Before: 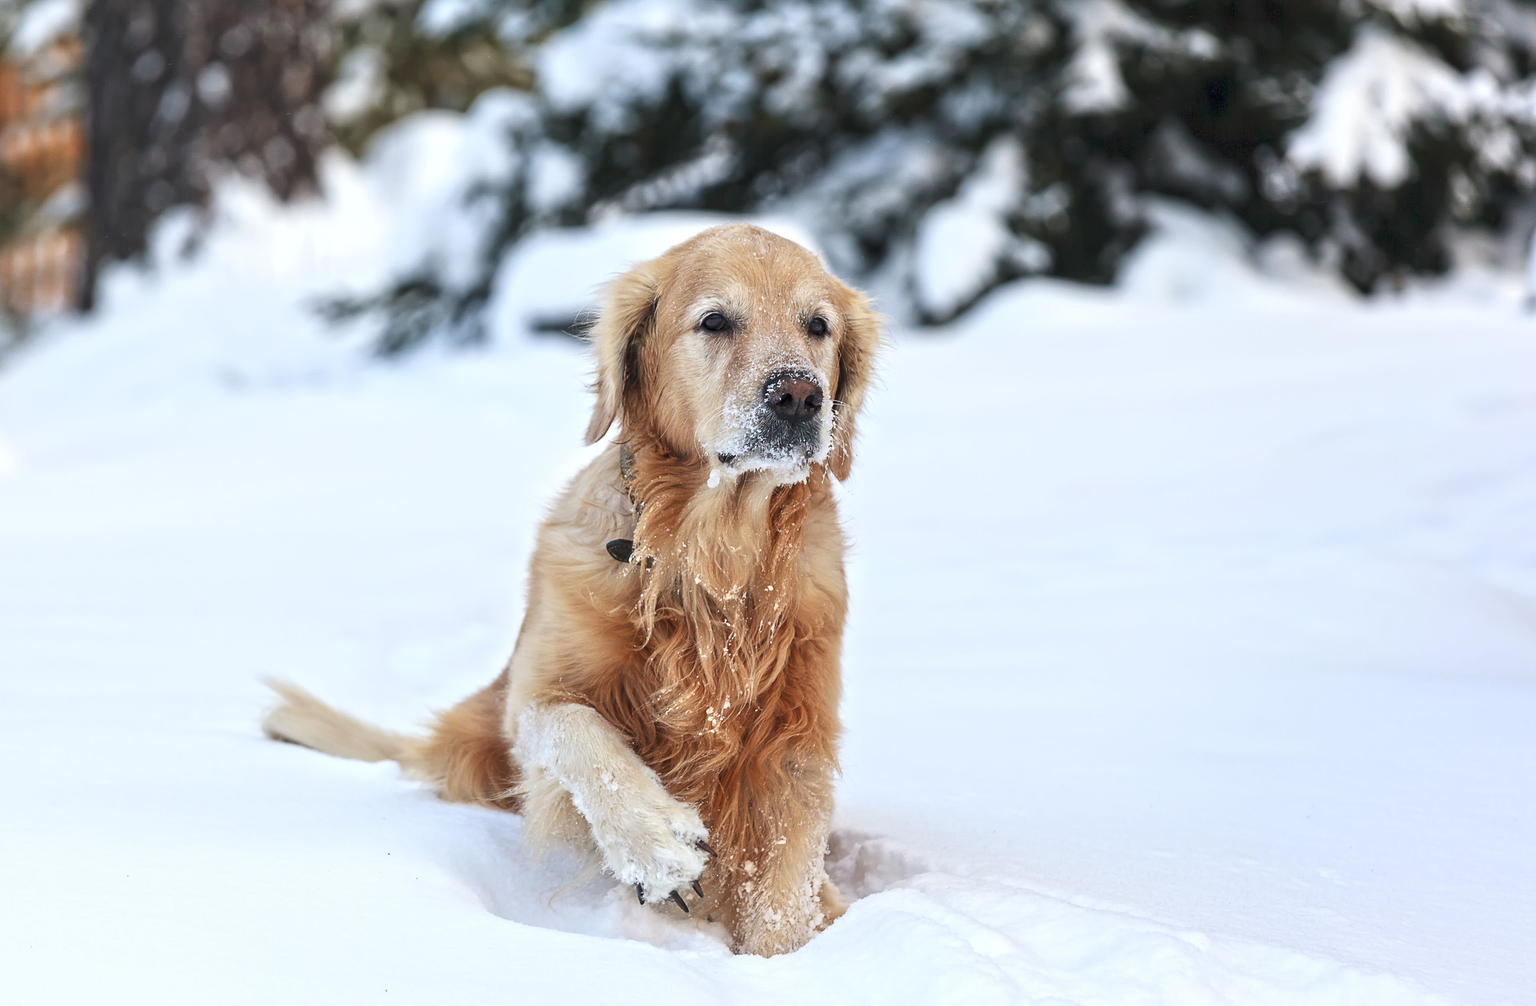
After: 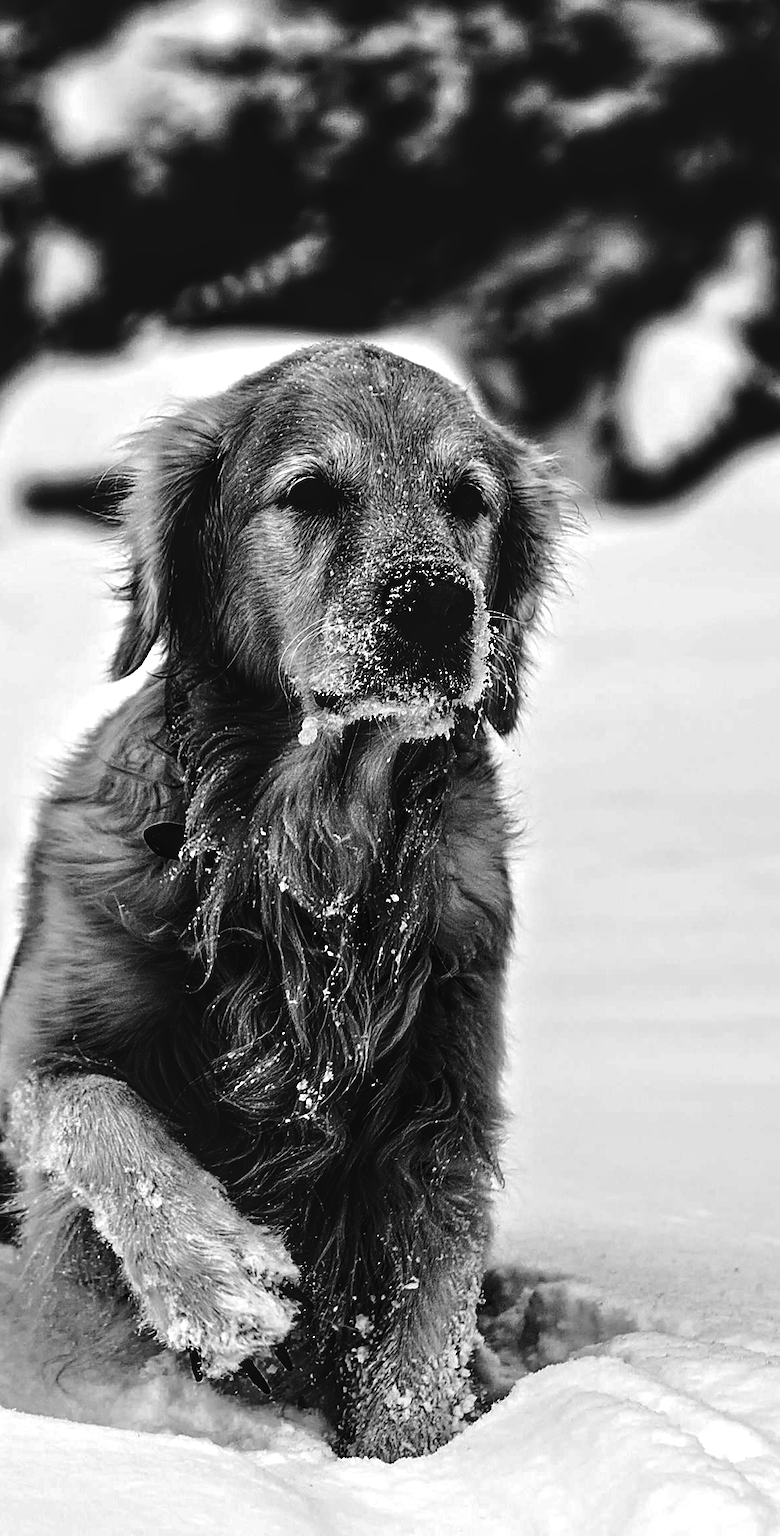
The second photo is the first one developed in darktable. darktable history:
exposure: black level correction -0.028, compensate highlight preservation false
tone curve: curves: ch0 [(0, 0) (0.003, 0.085) (0.011, 0.086) (0.025, 0.086) (0.044, 0.088) (0.069, 0.093) (0.1, 0.102) (0.136, 0.12) (0.177, 0.157) (0.224, 0.203) (0.277, 0.277) (0.335, 0.36) (0.399, 0.463) (0.468, 0.559) (0.543, 0.626) (0.623, 0.703) (0.709, 0.789) (0.801, 0.869) (0.898, 0.927) (1, 1)], preserve colors none
contrast brightness saturation: contrast 0.02, brightness -1, saturation -1
sharpen: on, module defaults
color zones: curves: ch0 [(0, 0.5) (0.143, 0.5) (0.286, 0.456) (0.429, 0.5) (0.571, 0.5) (0.714, 0.5) (0.857, 0.5) (1, 0.5)]; ch1 [(0, 0.5) (0.143, 0.5) (0.286, 0.422) (0.429, 0.5) (0.571, 0.5) (0.714, 0.5) (0.857, 0.5) (1, 0.5)]
local contrast: highlights 100%, shadows 100%, detail 200%, midtone range 0.2
white balance: red 0.967, blue 1.049
crop: left 33.36%, right 33.36%
